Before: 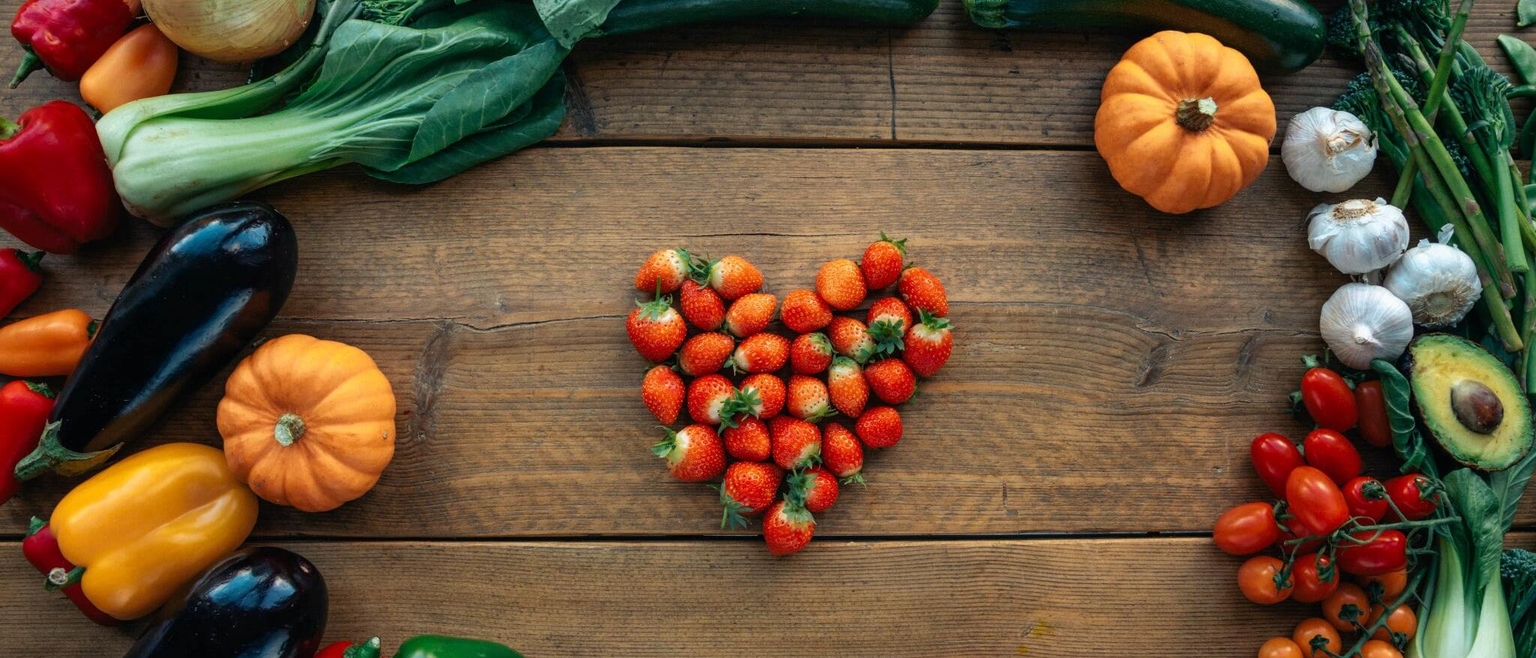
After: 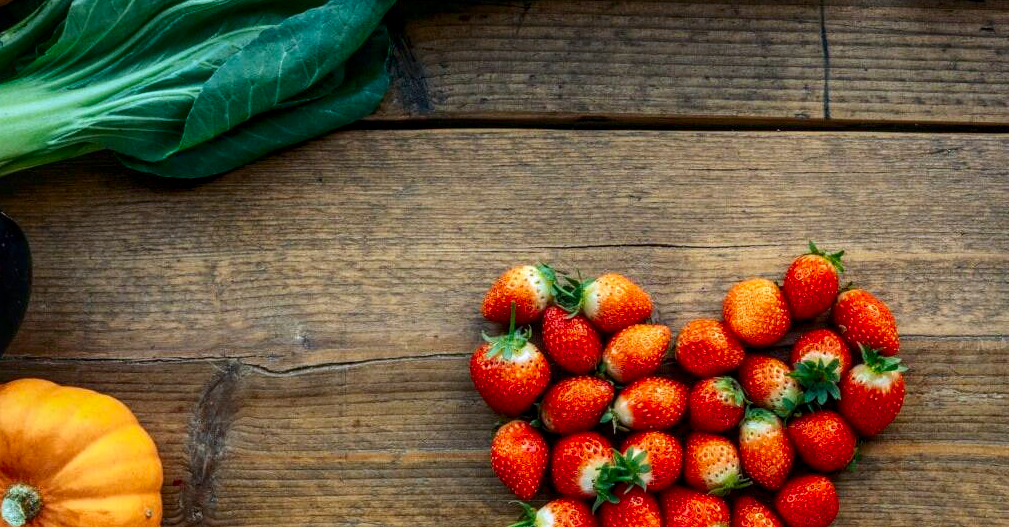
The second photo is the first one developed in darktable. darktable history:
contrast brightness saturation: contrast 0.18, saturation 0.3
local contrast: on, module defaults
white balance: red 0.924, blue 1.095
crop: left 17.835%, top 7.675%, right 32.881%, bottom 32.213%
